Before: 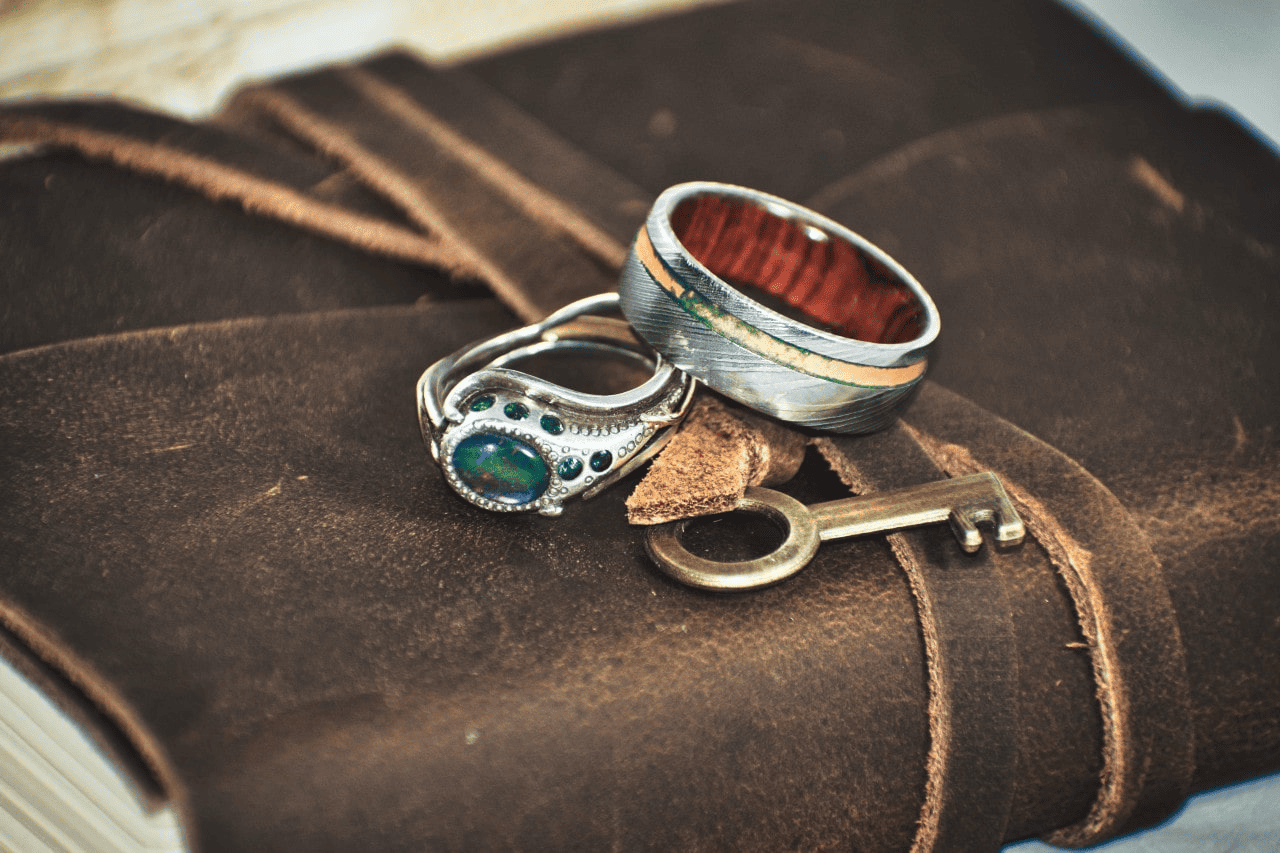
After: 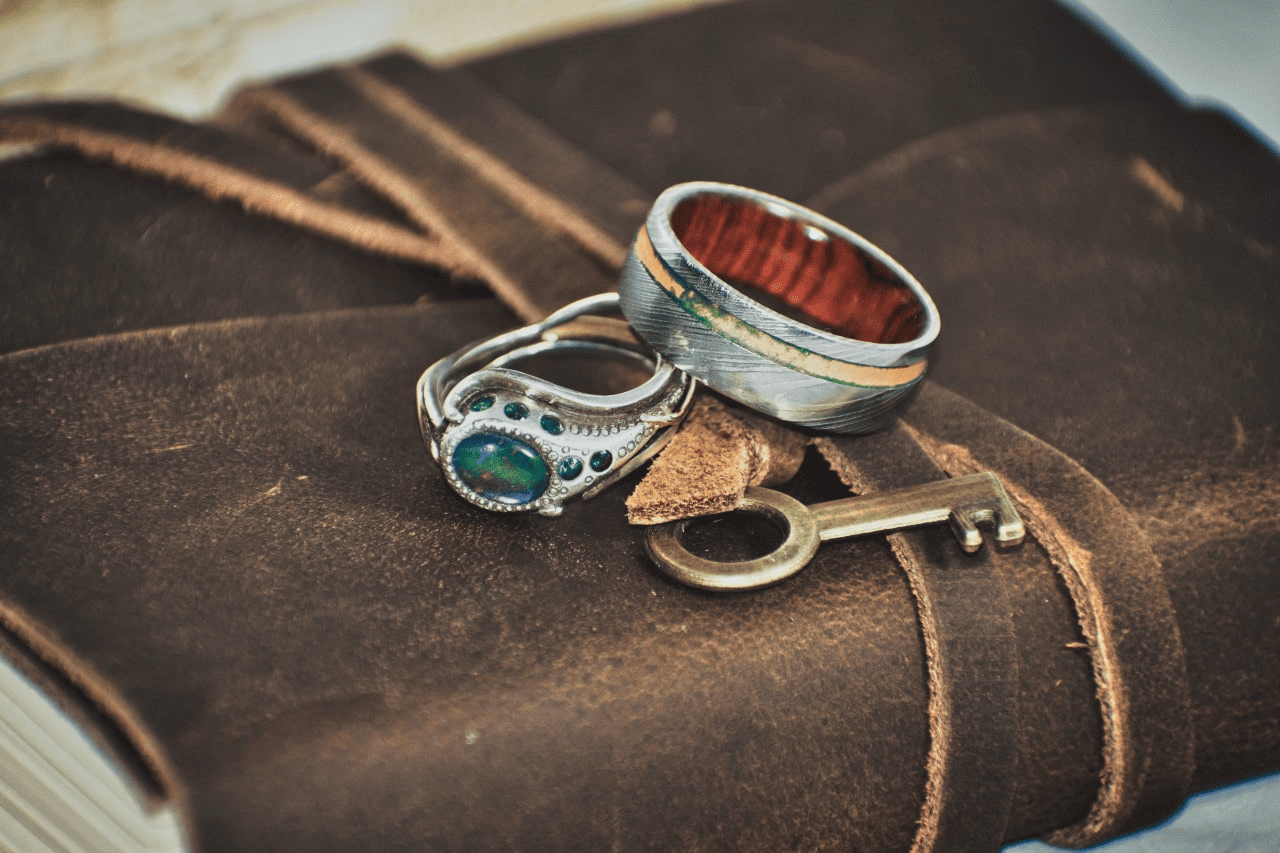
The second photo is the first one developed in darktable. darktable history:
tone equalizer: -8 EV -0.002 EV, -7 EV 0.004 EV, -6 EV -0.034 EV, -5 EV 0.018 EV, -4 EV -0.019 EV, -3 EV 0.027 EV, -2 EV -0.056 EV, -1 EV -0.314 EV, +0 EV -0.606 EV, mask exposure compensation -0.508 EV
